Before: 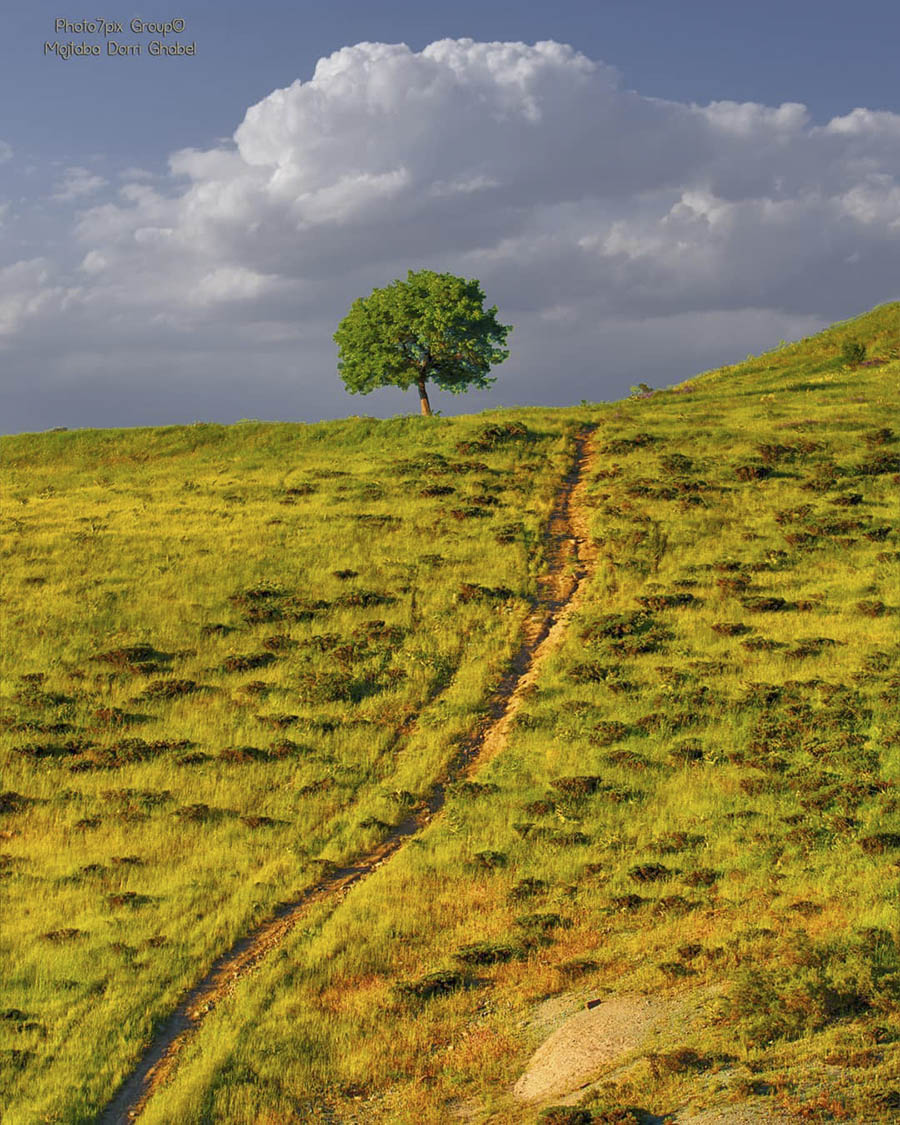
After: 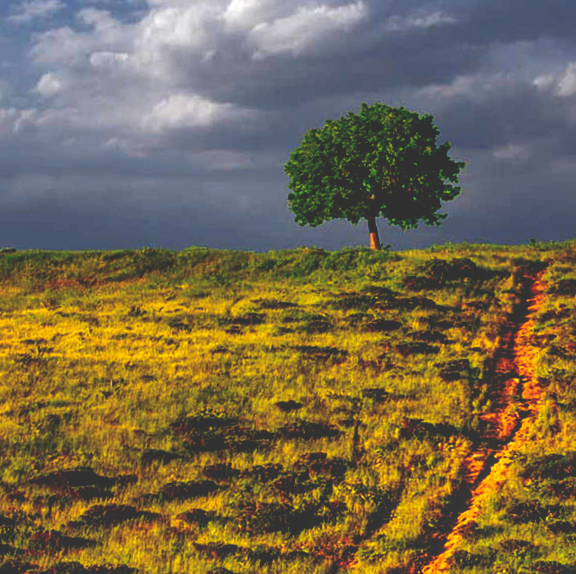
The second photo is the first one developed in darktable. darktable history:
base curve: curves: ch0 [(0, 0.036) (0.083, 0.04) (0.804, 1)], preserve colors none
local contrast: on, module defaults
rotate and perspective: rotation -3°, crop left 0.031, crop right 0.968, crop top 0.07, crop bottom 0.93
crop and rotate: angle -4.99°, left 2.122%, top 6.945%, right 27.566%, bottom 30.519%
